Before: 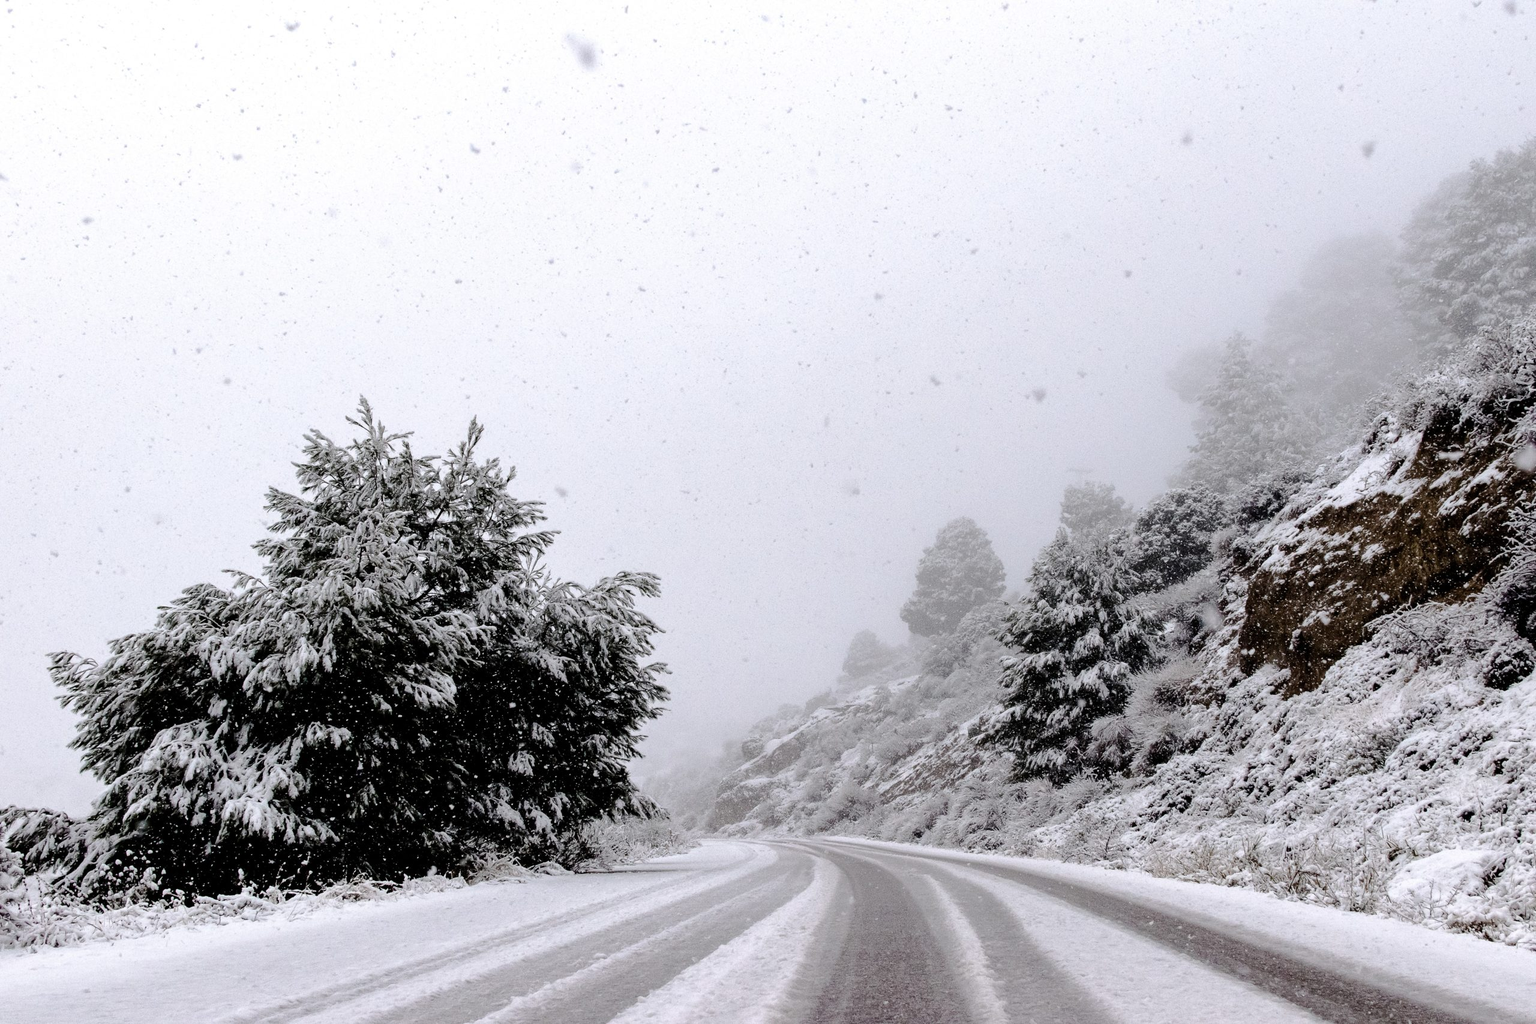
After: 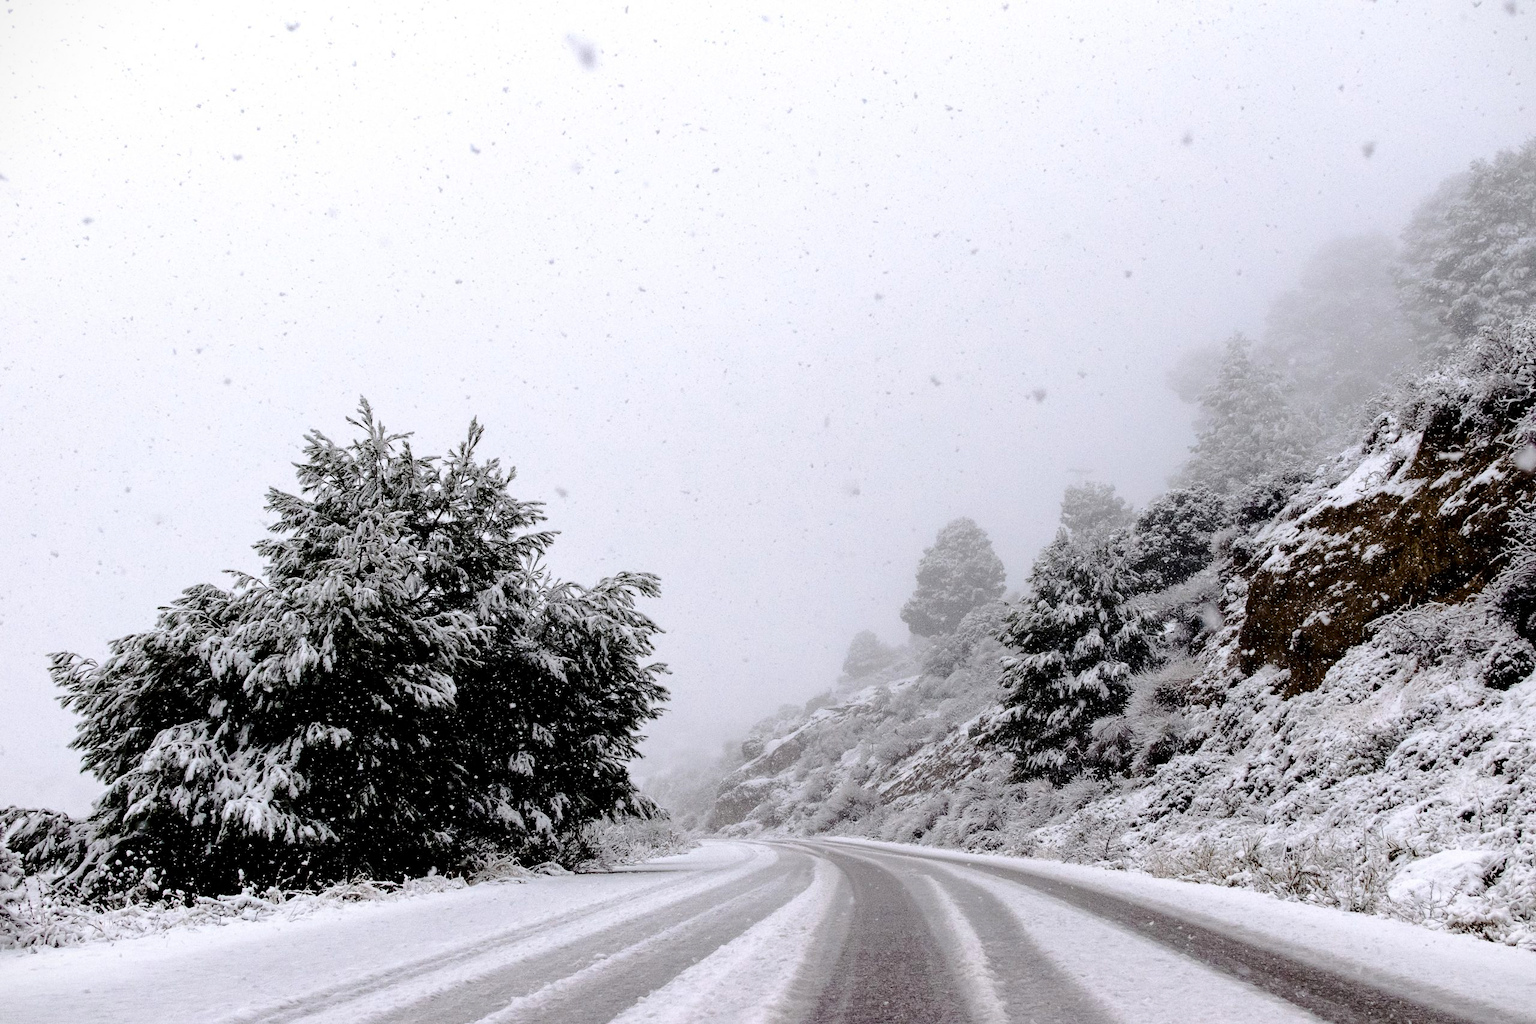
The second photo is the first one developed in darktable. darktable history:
contrast brightness saturation: contrast 0.128, brightness -0.046, saturation 0.155
vignetting: fall-off start 99.42%, brightness -0.322, dithering 8-bit output
